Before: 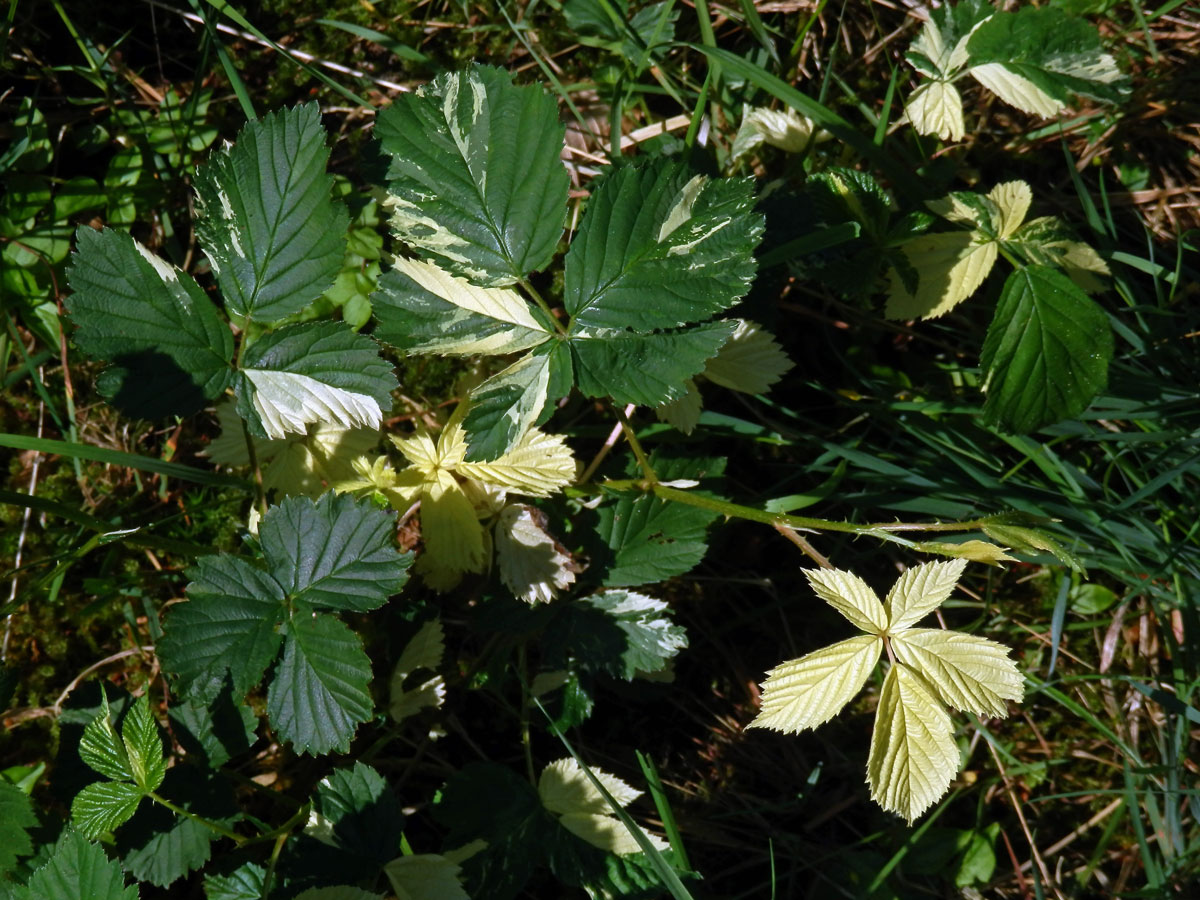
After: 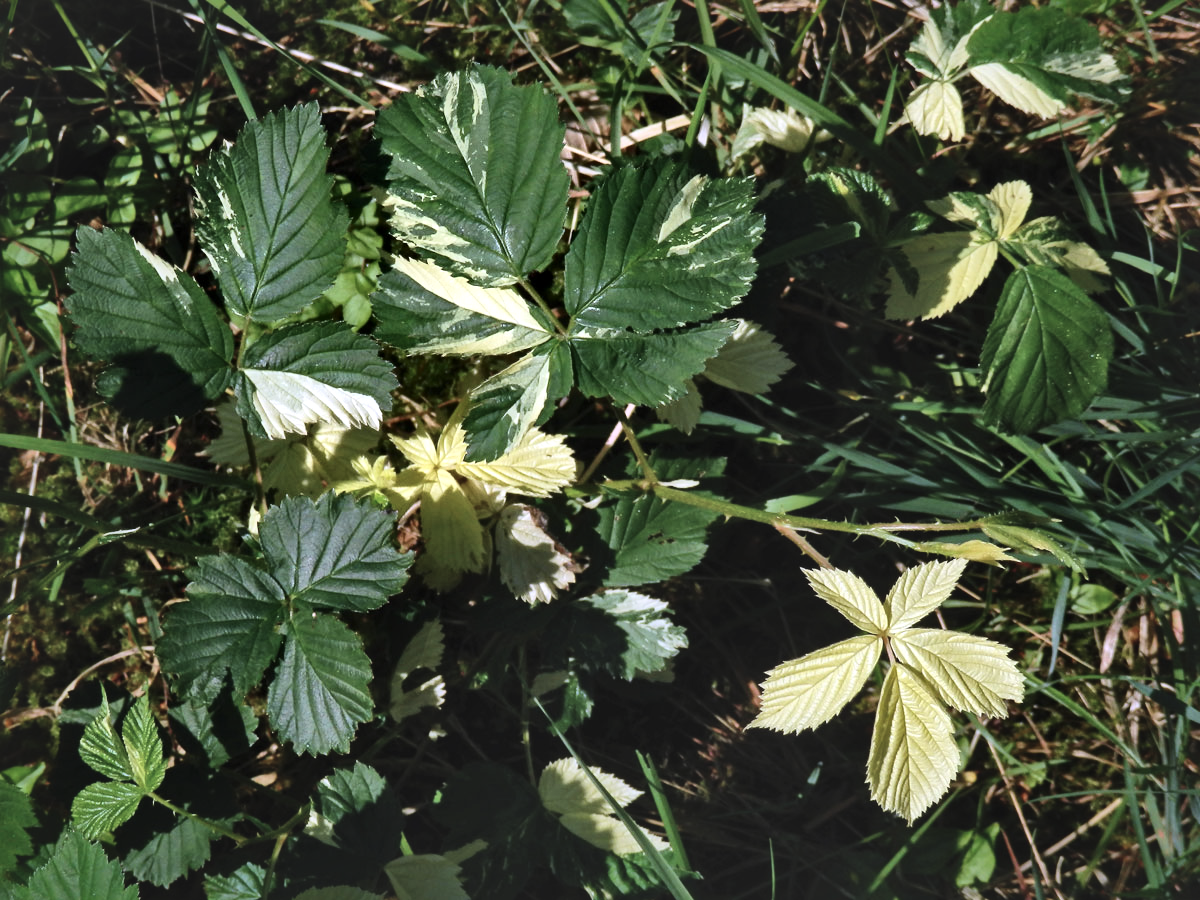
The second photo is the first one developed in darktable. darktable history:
local contrast: mode bilateral grid, contrast 44, coarseness 69, detail 214%, midtone range 0.2
color balance: lift [1.01, 1, 1, 1], gamma [1.097, 1, 1, 1], gain [0.85, 1, 1, 1]
